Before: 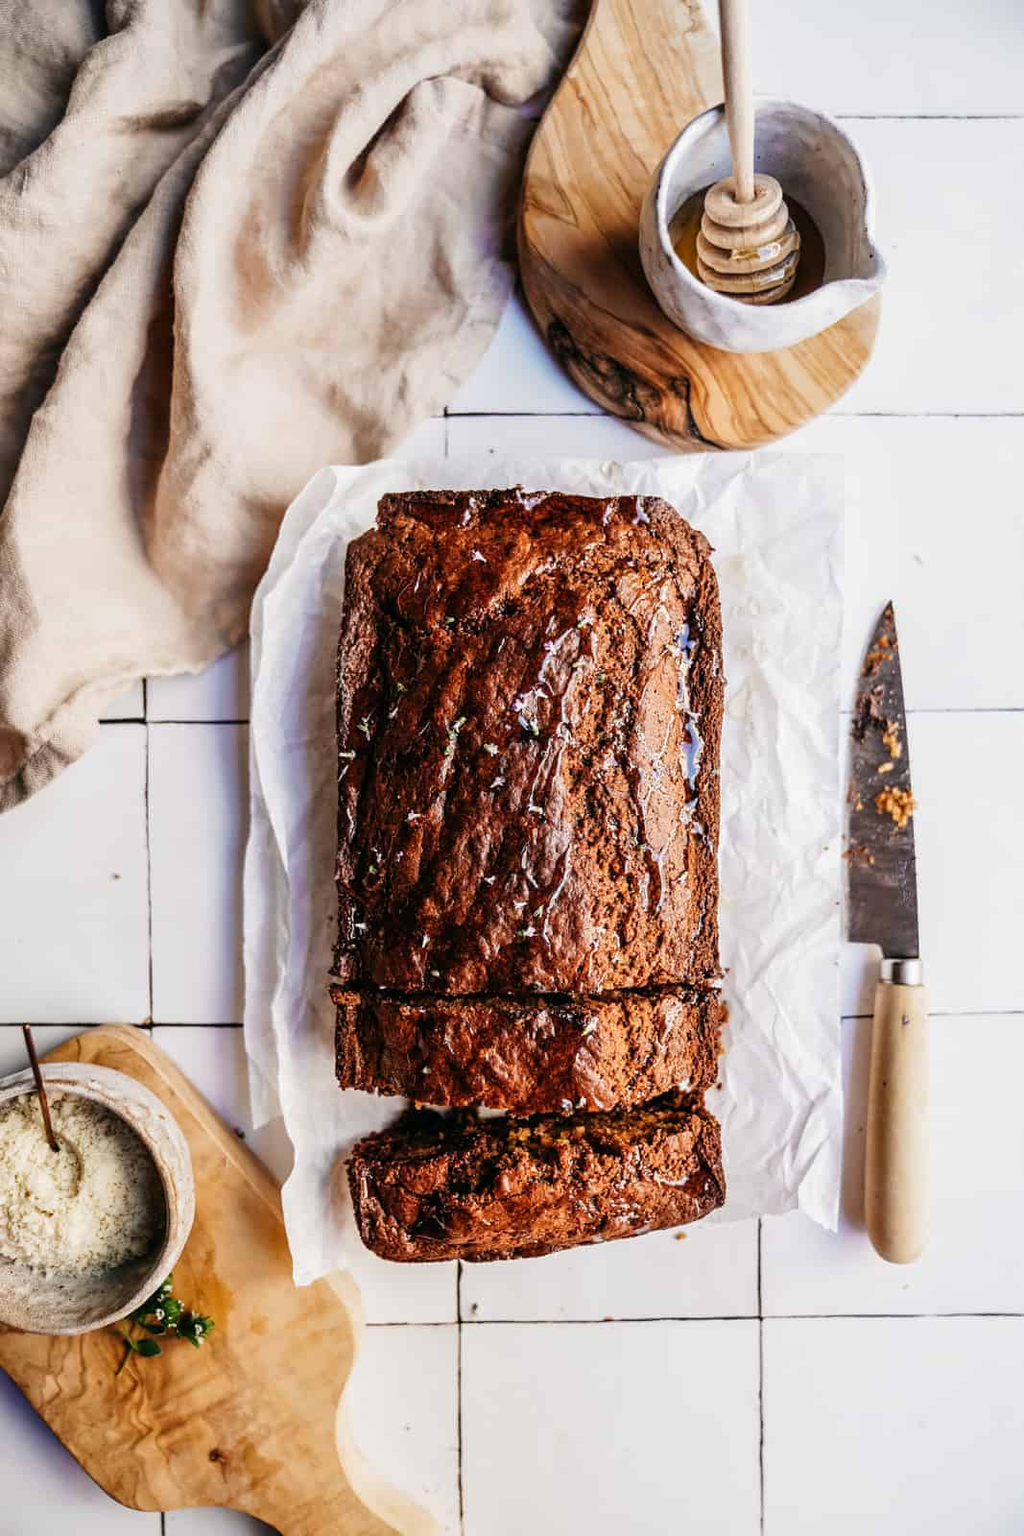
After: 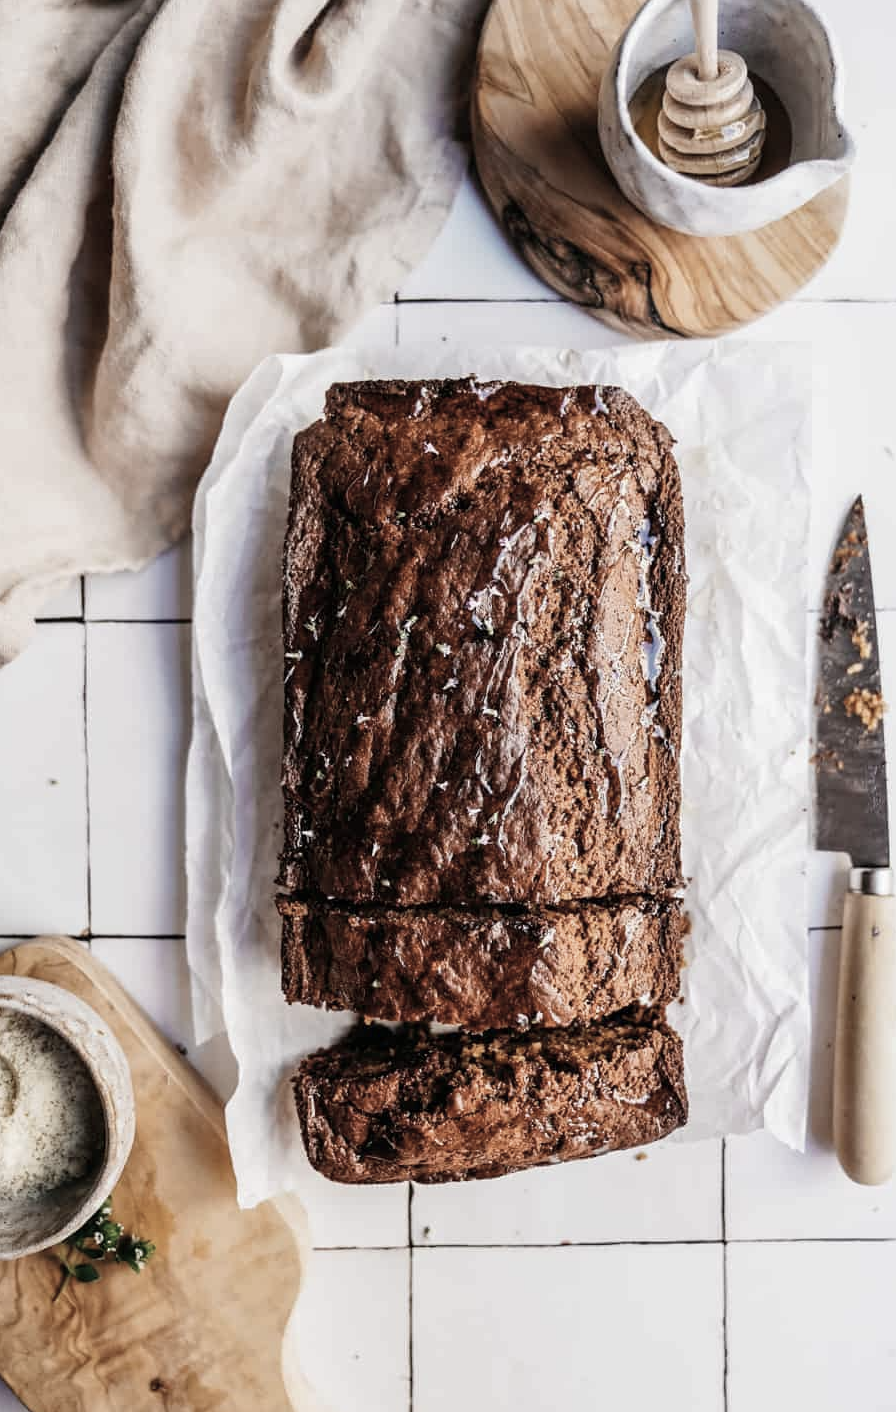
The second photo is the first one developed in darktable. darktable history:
crop: left 6.446%, top 8.188%, right 9.538%, bottom 3.548%
color correction: saturation 0.57
